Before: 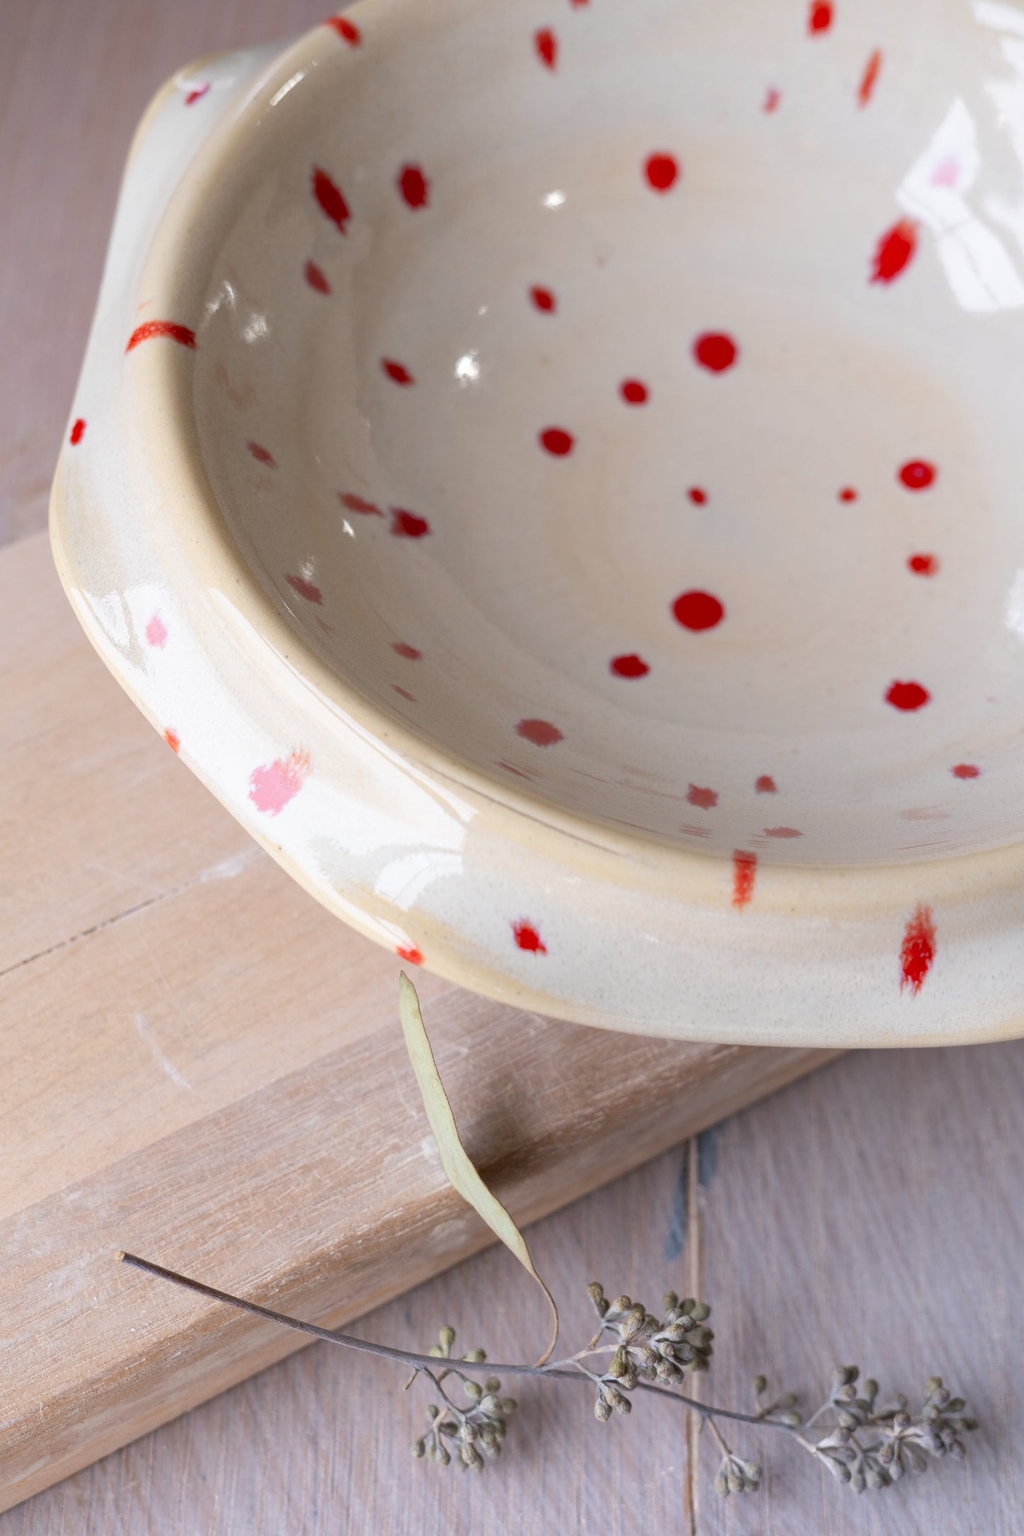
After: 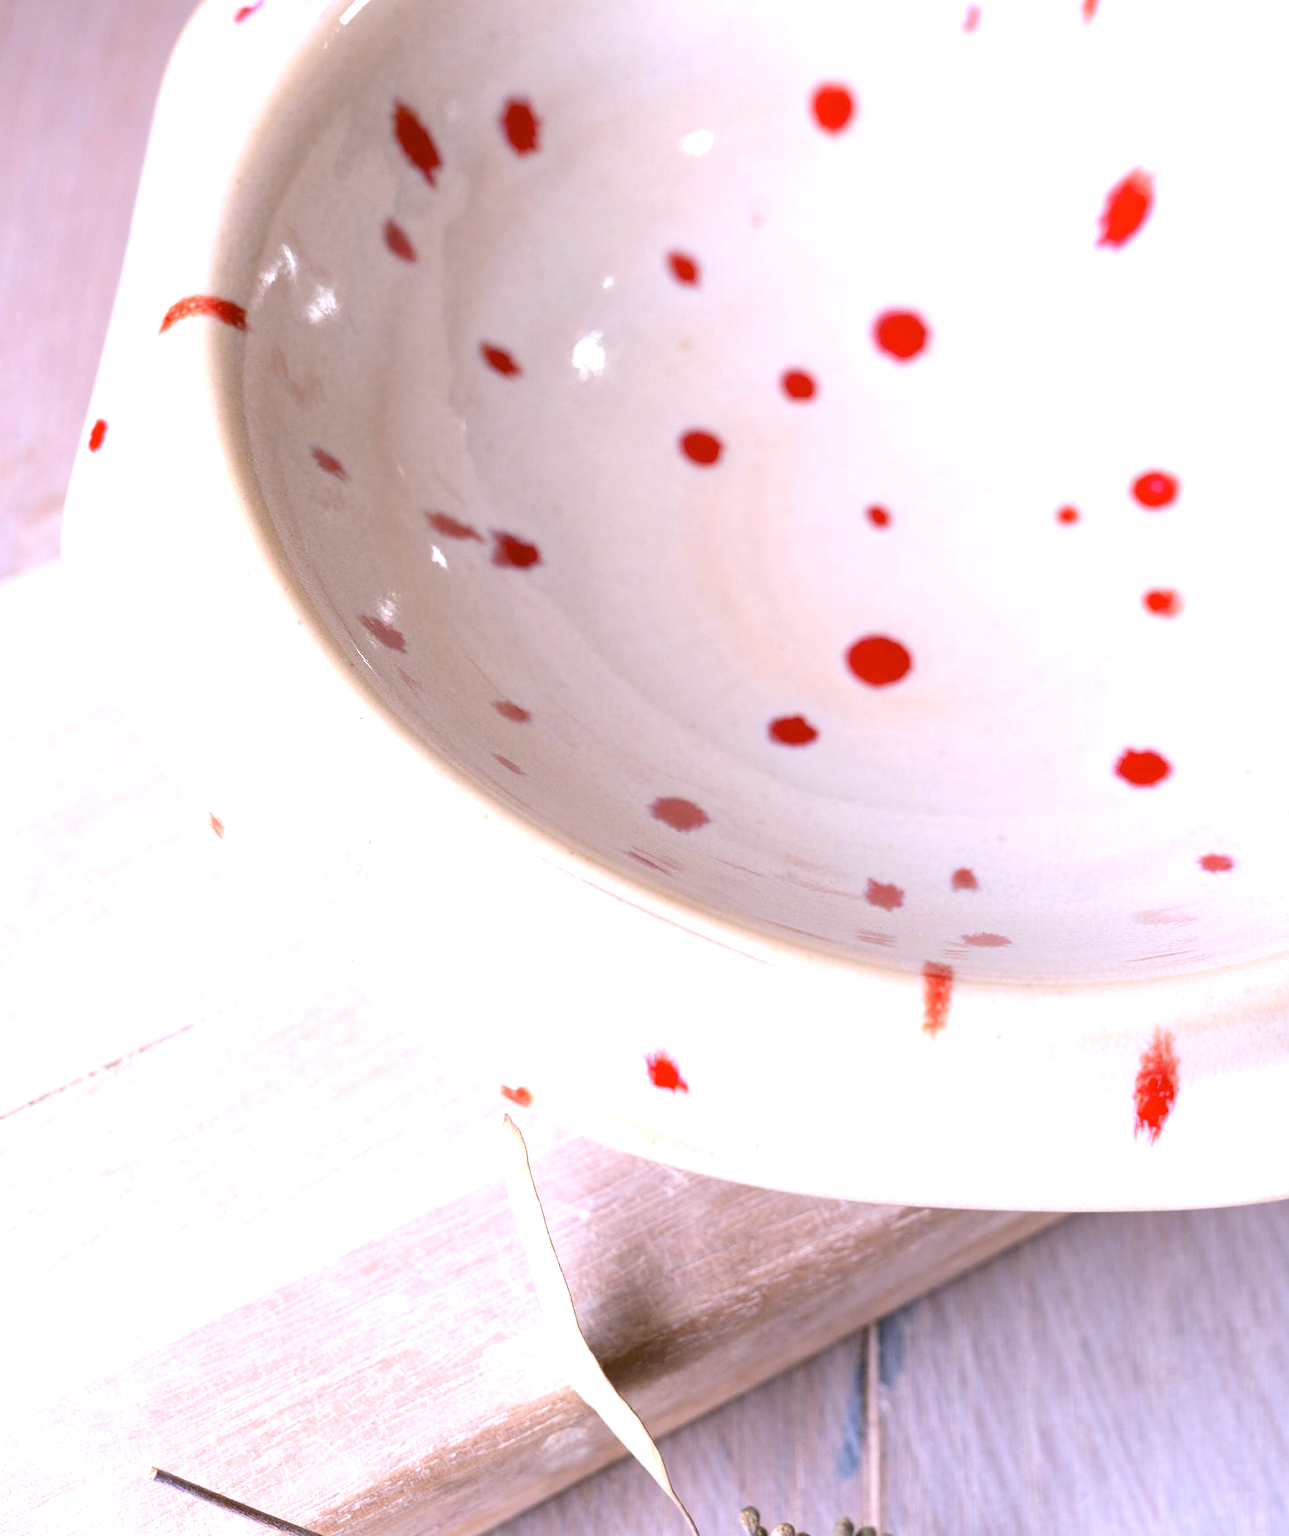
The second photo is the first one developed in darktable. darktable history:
white balance: red 1.066, blue 1.119
color balance: lift [1.004, 1.002, 1.002, 0.998], gamma [1, 1.007, 1.002, 0.993], gain [1, 0.977, 1.013, 1.023], contrast -3.64%
exposure: black level correction 0, exposure 0.7 EV, compensate exposure bias true, compensate highlight preservation false
crop and rotate: top 5.667%, bottom 14.937%
tone equalizer: -8 EV -0.417 EV, -7 EV -0.389 EV, -6 EV -0.333 EV, -5 EV -0.222 EV, -3 EV 0.222 EV, -2 EV 0.333 EV, -1 EV 0.389 EV, +0 EV 0.417 EV, edges refinement/feathering 500, mask exposure compensation -1.57 EV, preserve details no
